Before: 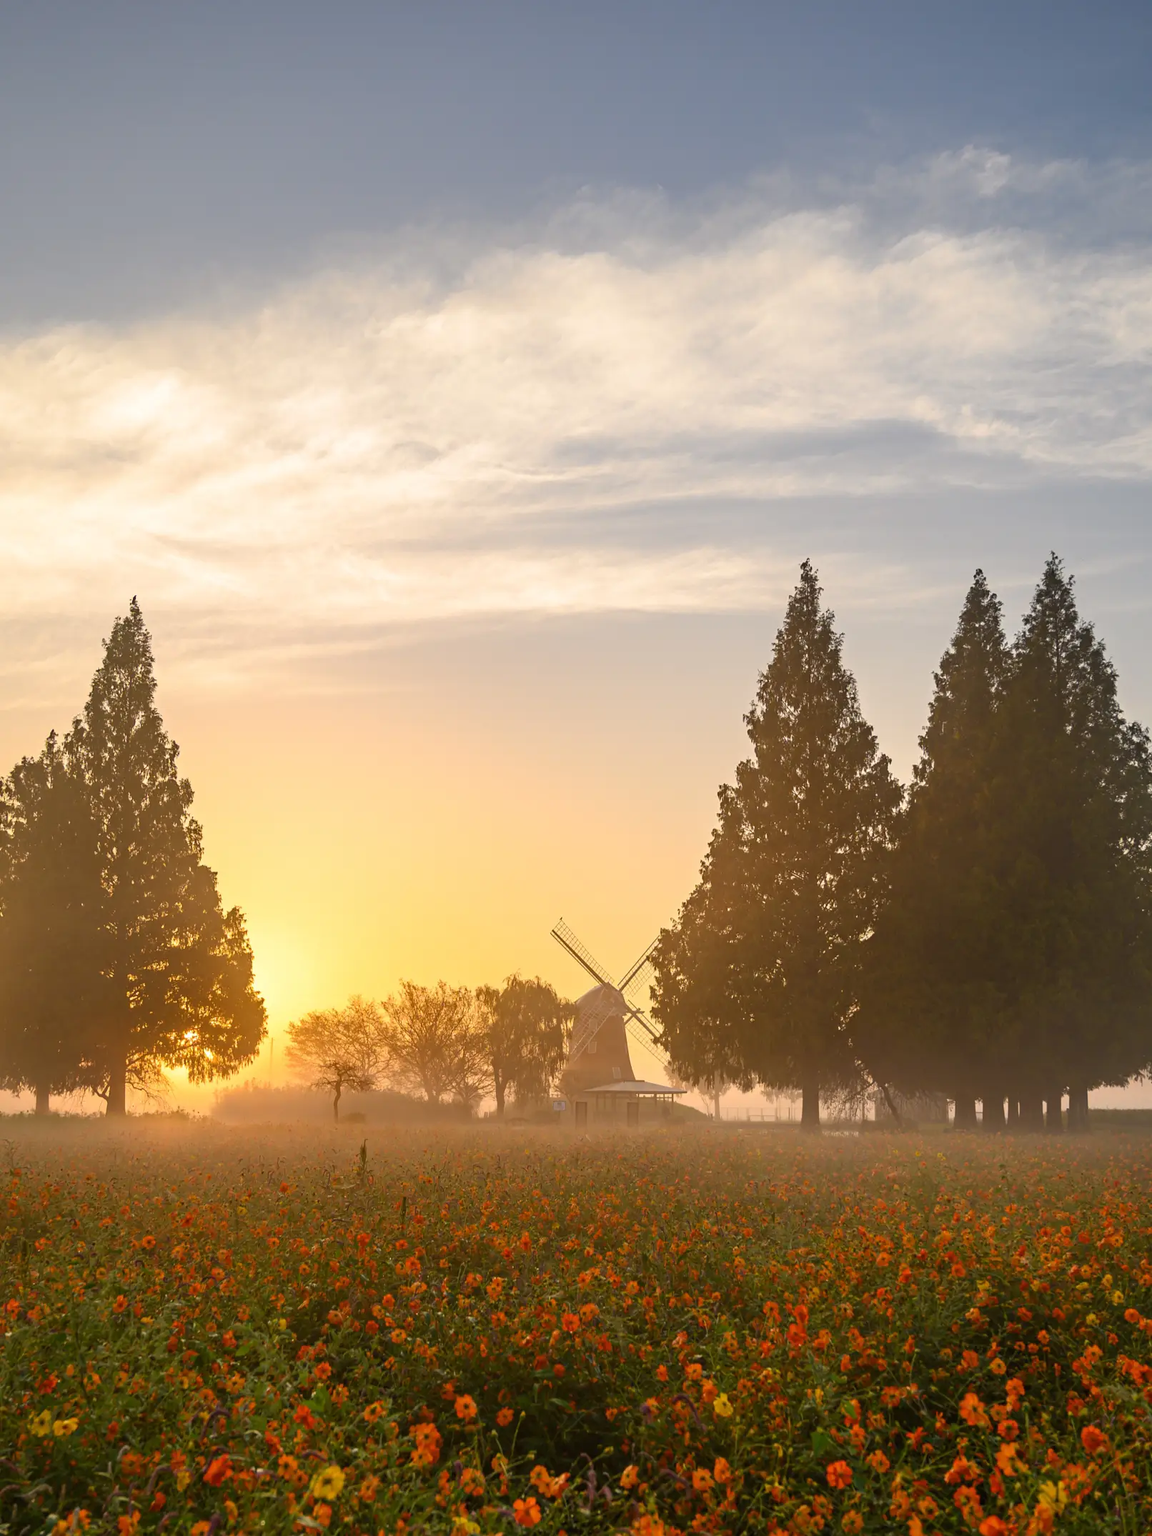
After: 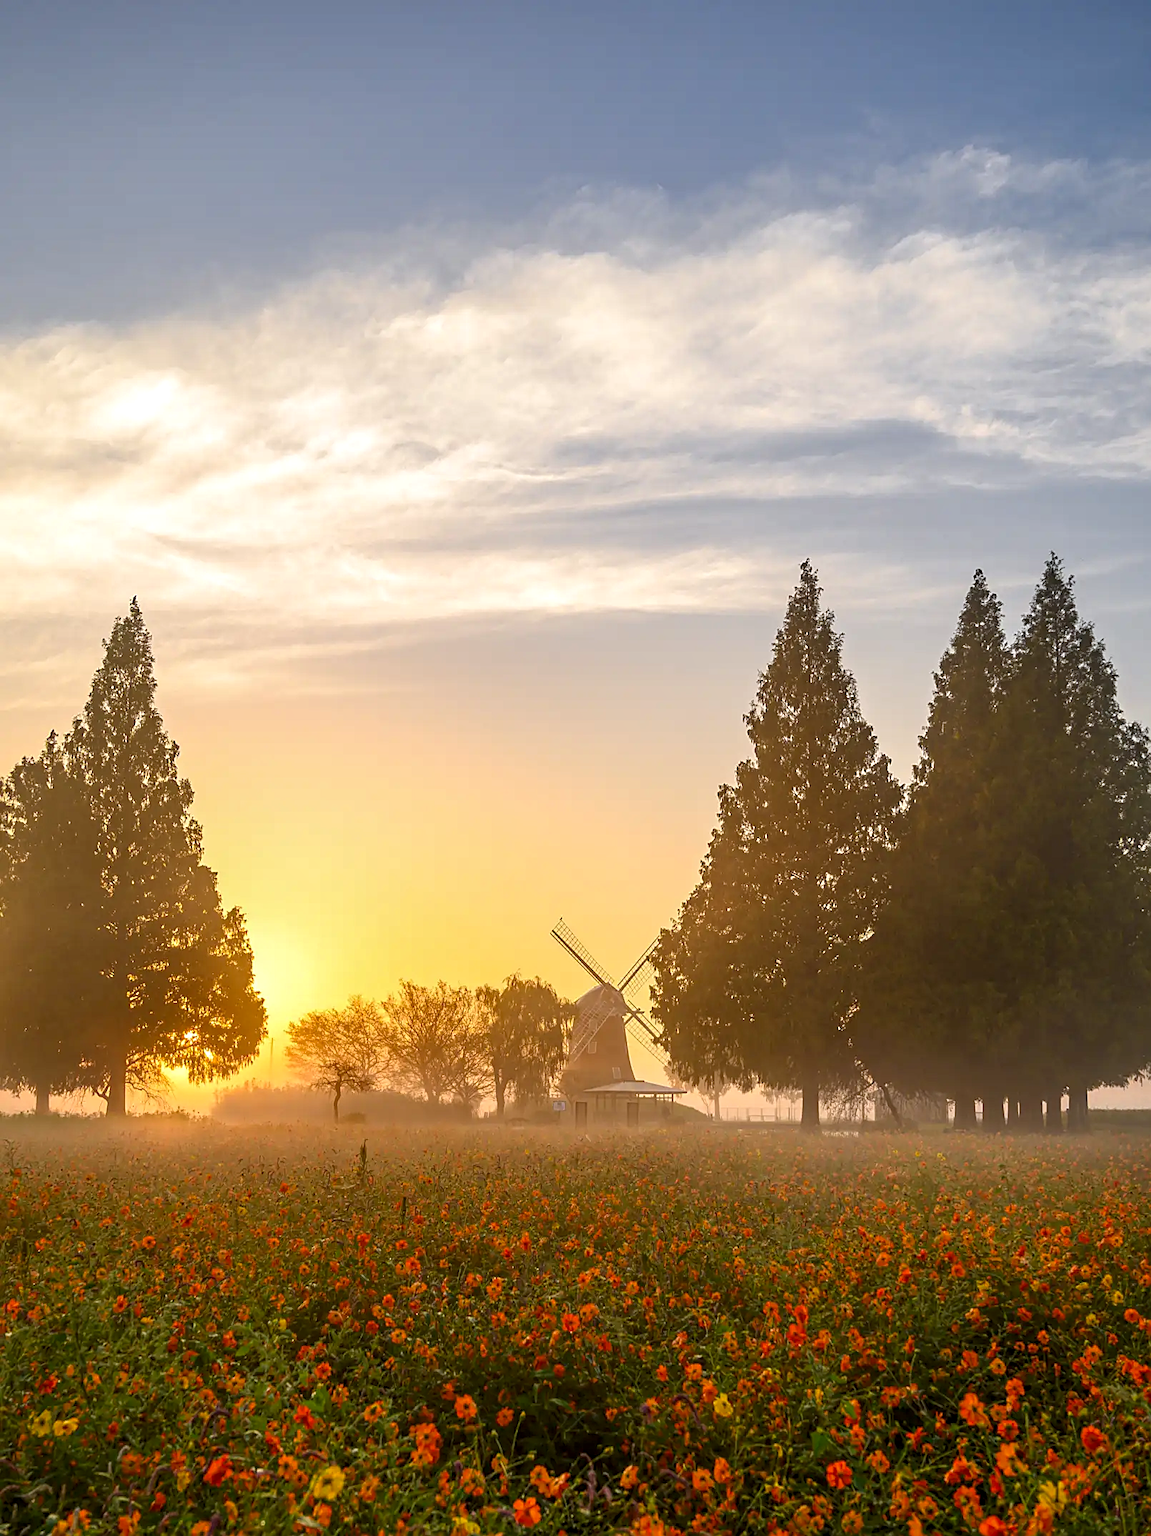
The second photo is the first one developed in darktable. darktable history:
sharpen: on, module defaults
contrast brightness saturation: saturation 0.18
white balance: red 0.976, blue 1.04
local contrast: highlights 99%, shadows 86%, detail 160%, midtone range 0.2
